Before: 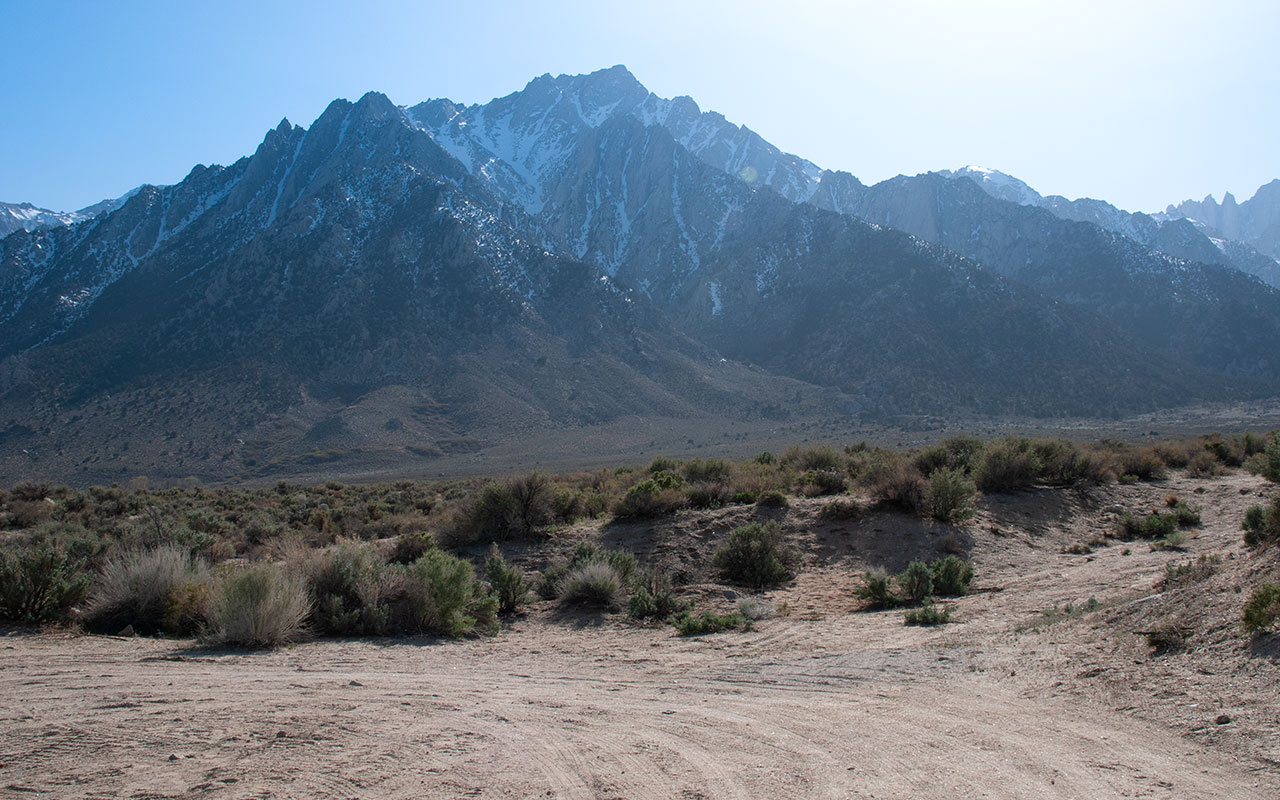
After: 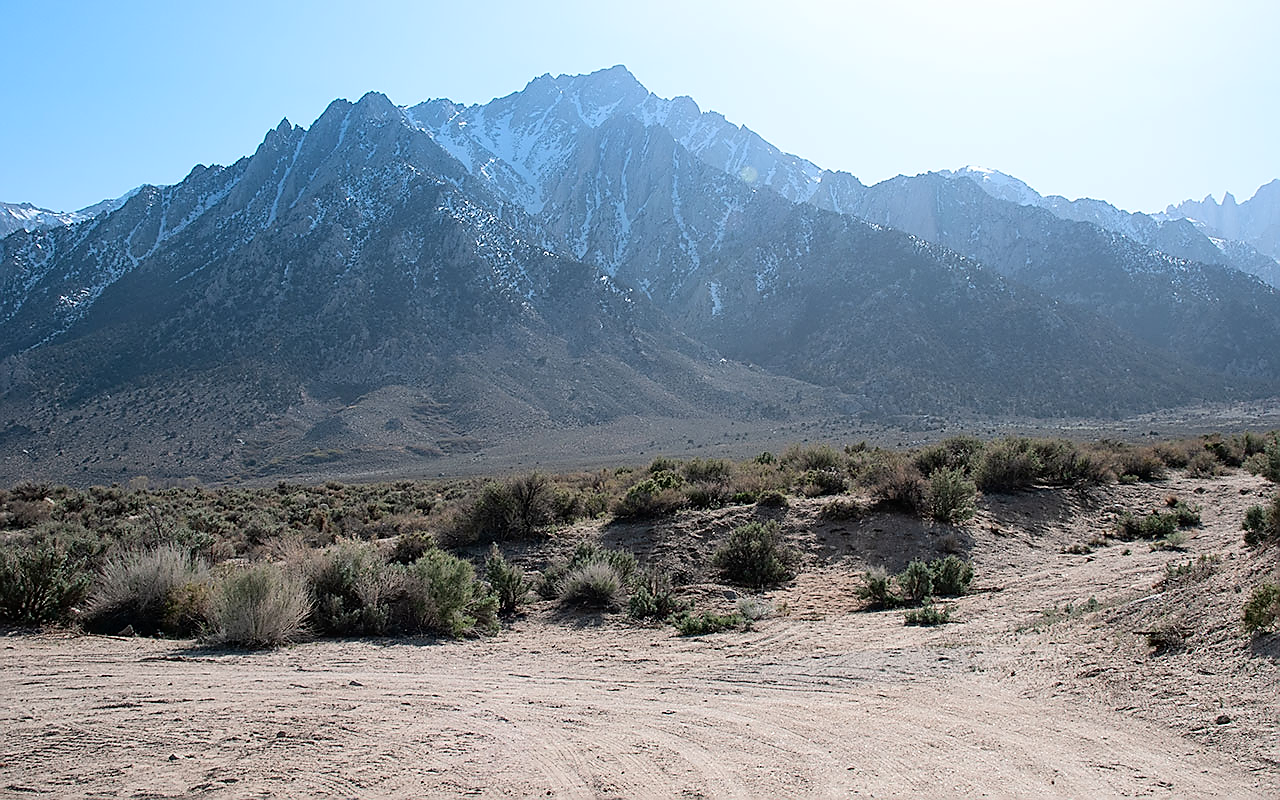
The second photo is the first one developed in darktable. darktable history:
sharpen: radius 1.407, amount 1.26, threshold 0.819
tone curve: curves: ch0 [(0, 0) (0.07, 0.057) (0.15, 0.177) (0.352, 0.445) (0.59, 0.703) (0.857, 0.908) (1, 1)], color space Lab, independent channels, preserve colors none
tone equalizer: on, module defaults
